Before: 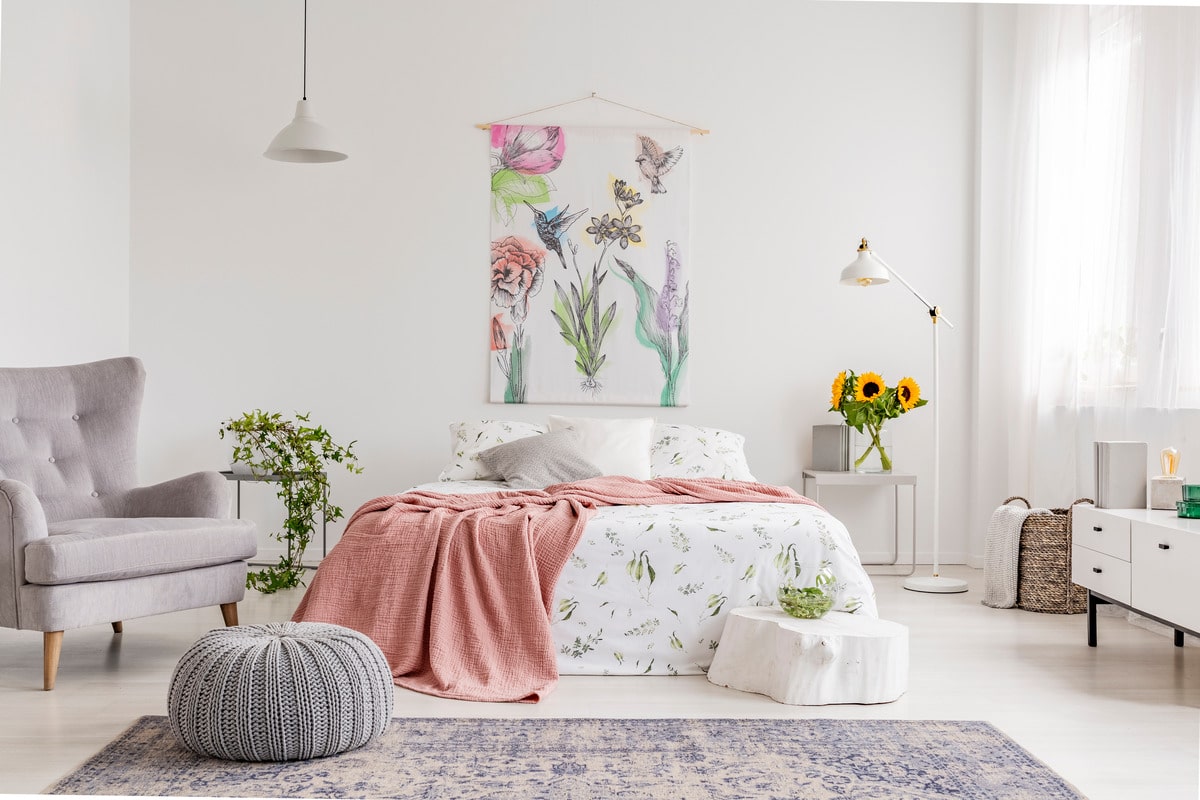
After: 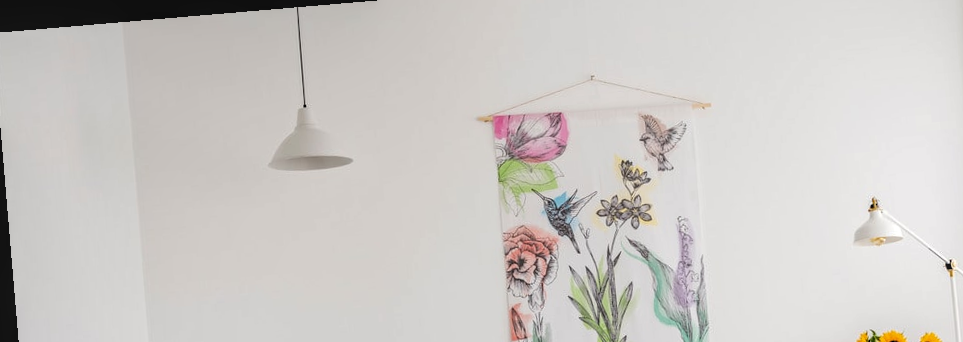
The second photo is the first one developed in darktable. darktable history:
rotate and perspective: rotation -4.86°, automatic cropping off
local contrast: on, module defaults
crop: left 0.579%, top 7.627%, right 23.167%, bottom 54.275%
